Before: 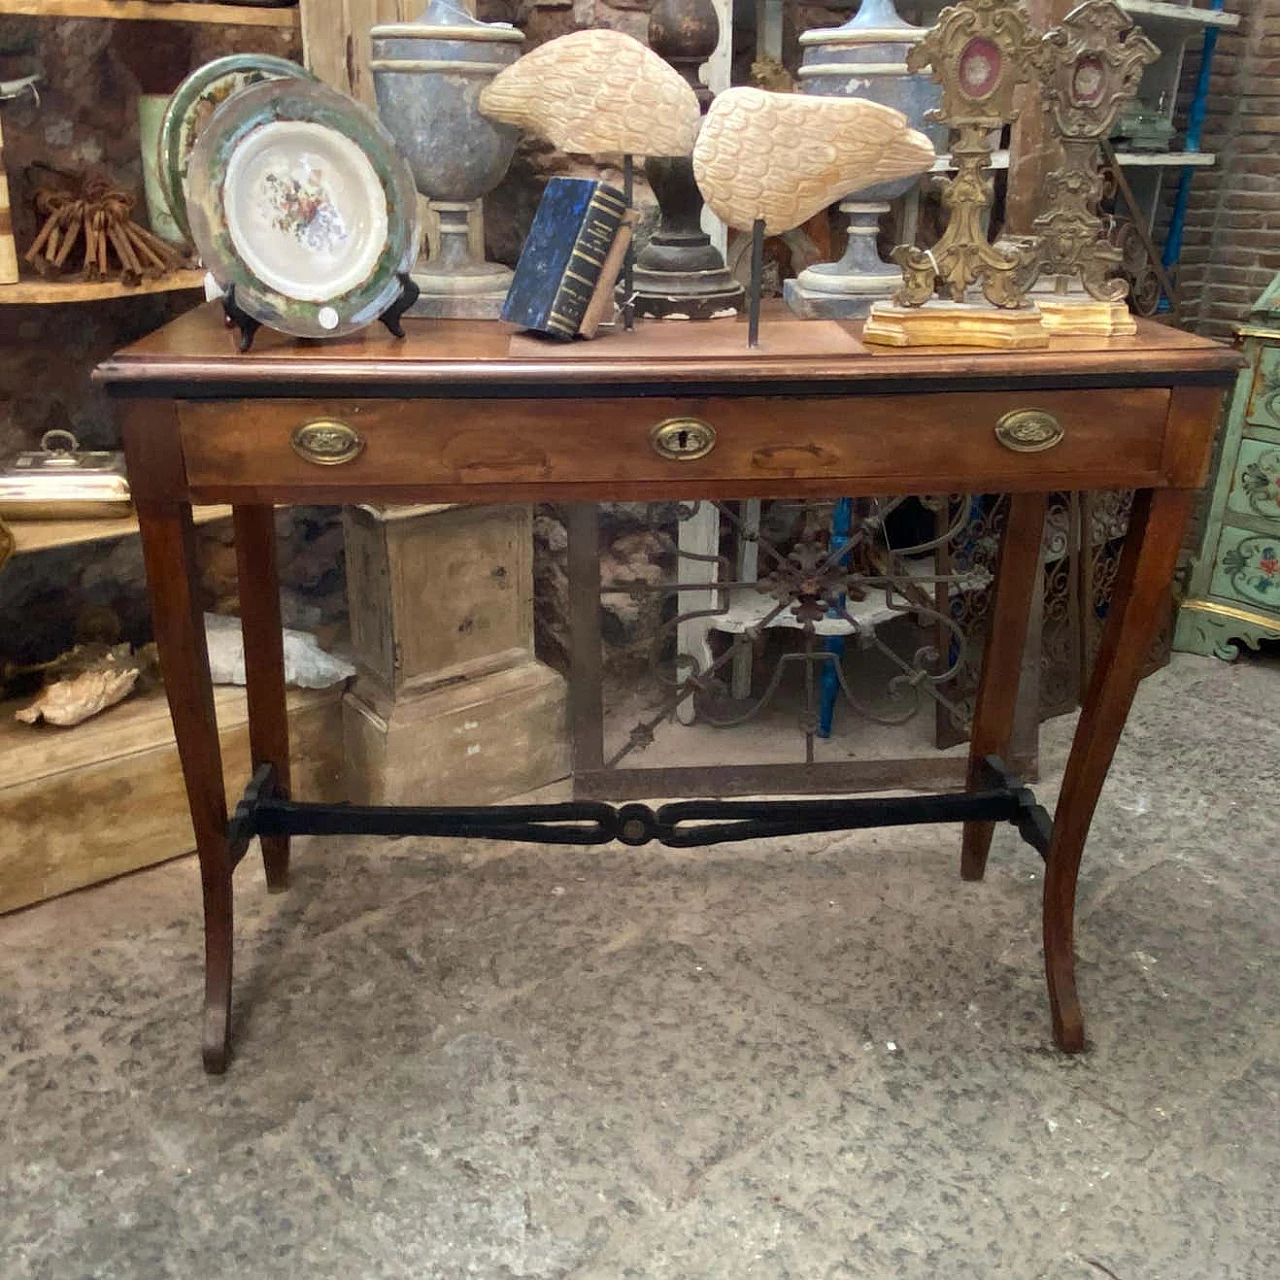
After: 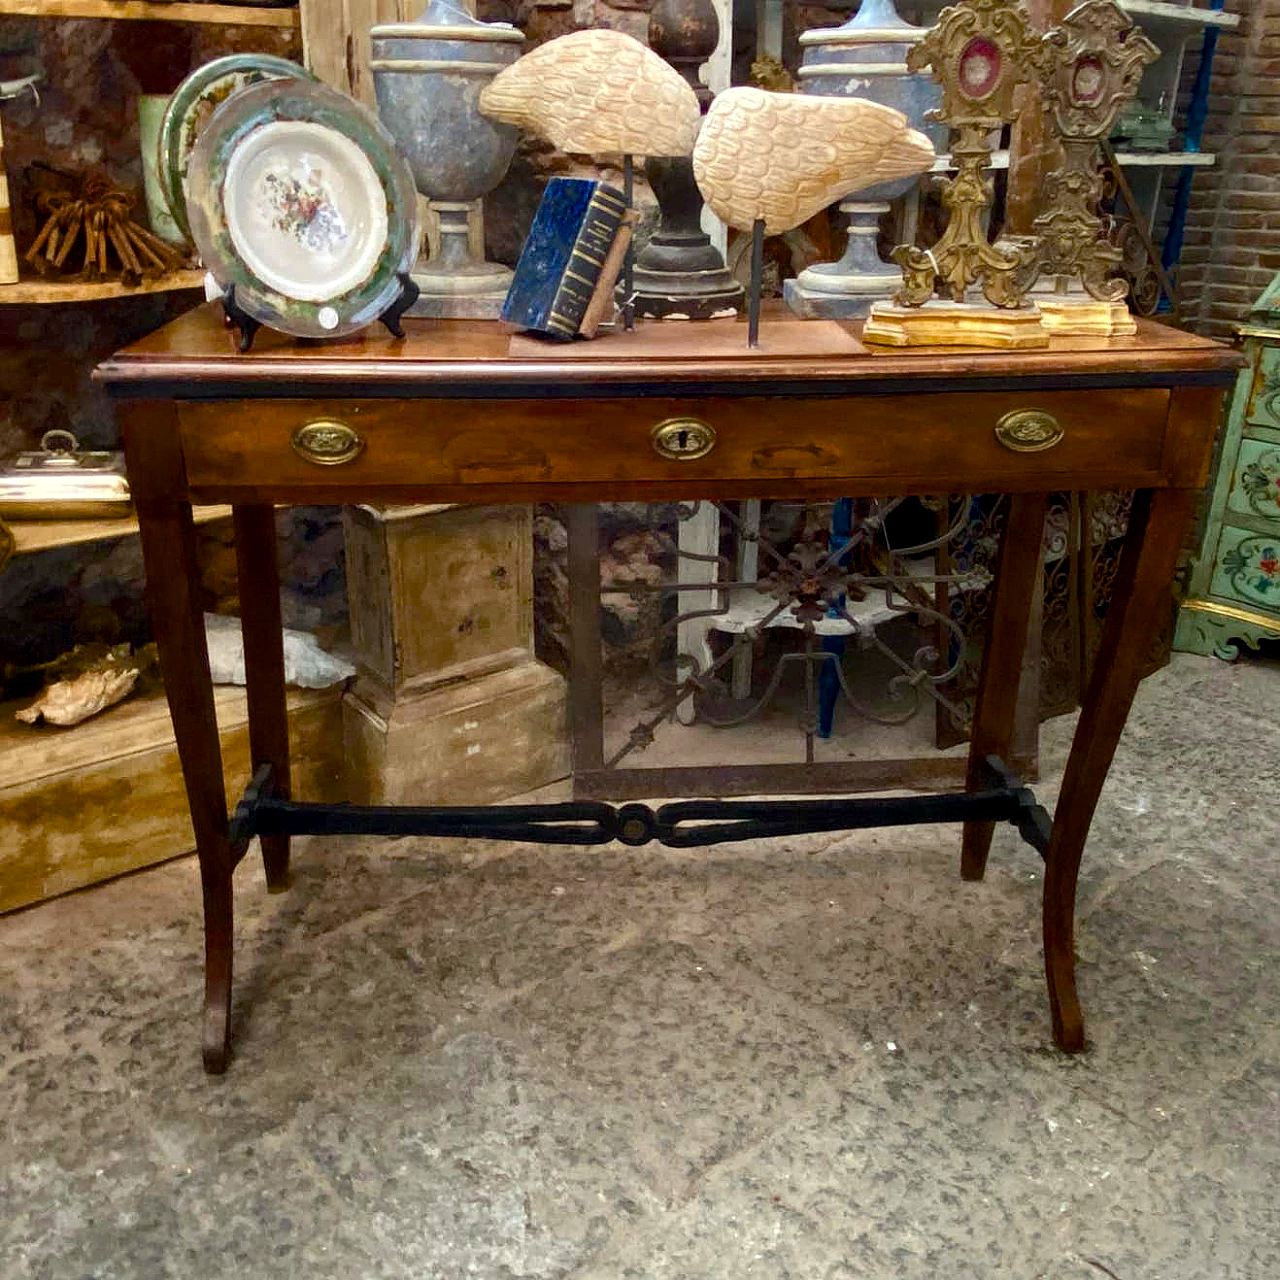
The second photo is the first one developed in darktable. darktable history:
color balance rgb: power › luminance -8.861%, linear chroma grading › global chroma 14.505%, perceptual saturation grading › global saturation 20%, perceptual saturation grading › highlights -25.028%, perceptual saturation grading › shadows 26.038%, global vibrance 16.594%, saturation formula JzAzBz (2021)
local contrast: highlights 103%, shadows 98%, detail 119%, midtone range 0.2
